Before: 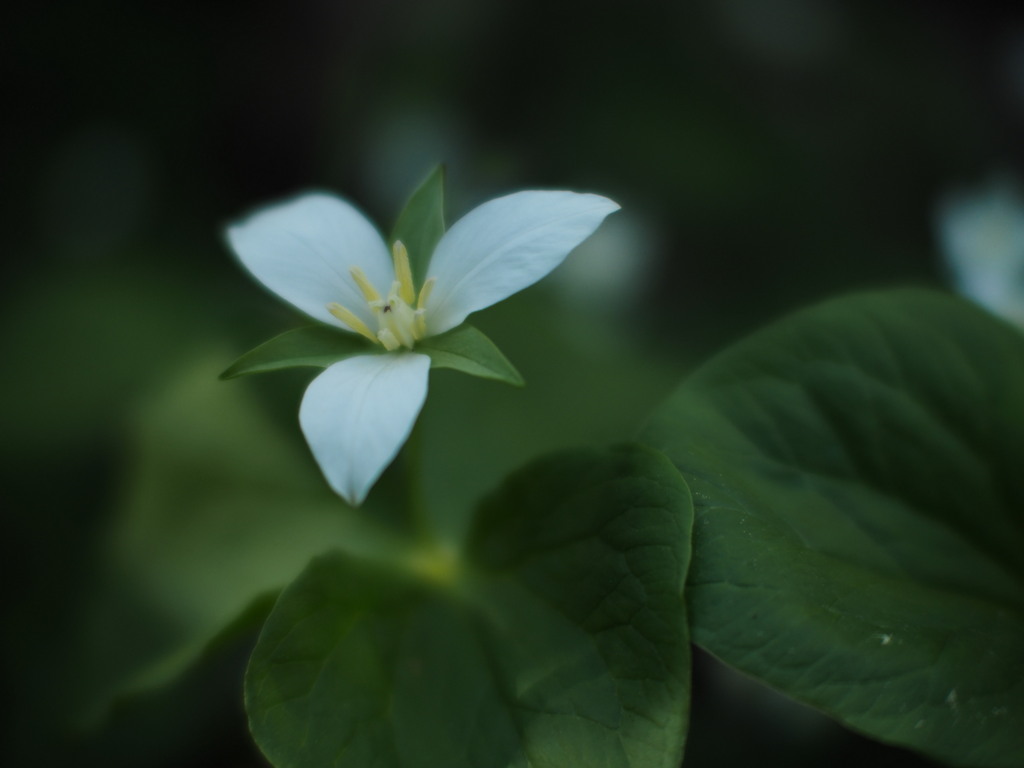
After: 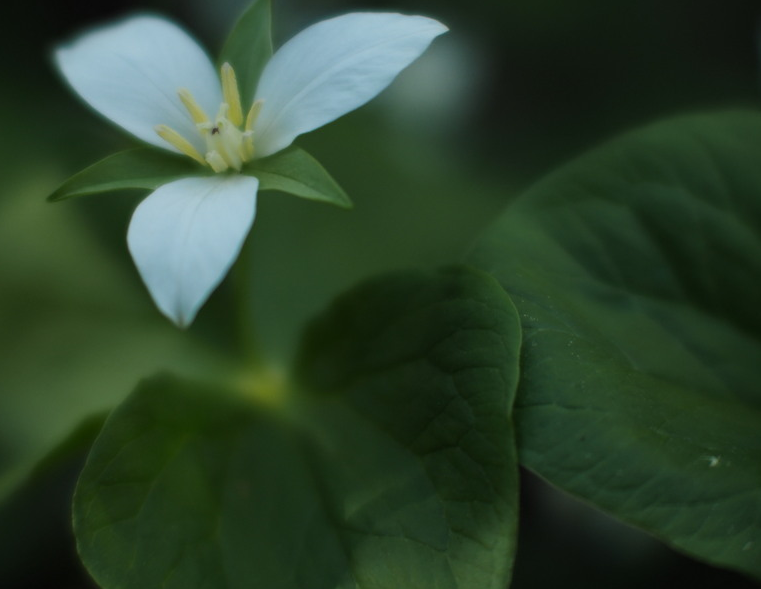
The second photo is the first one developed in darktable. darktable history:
crop: left 16.858%, top 23.242%, right 8.788%
